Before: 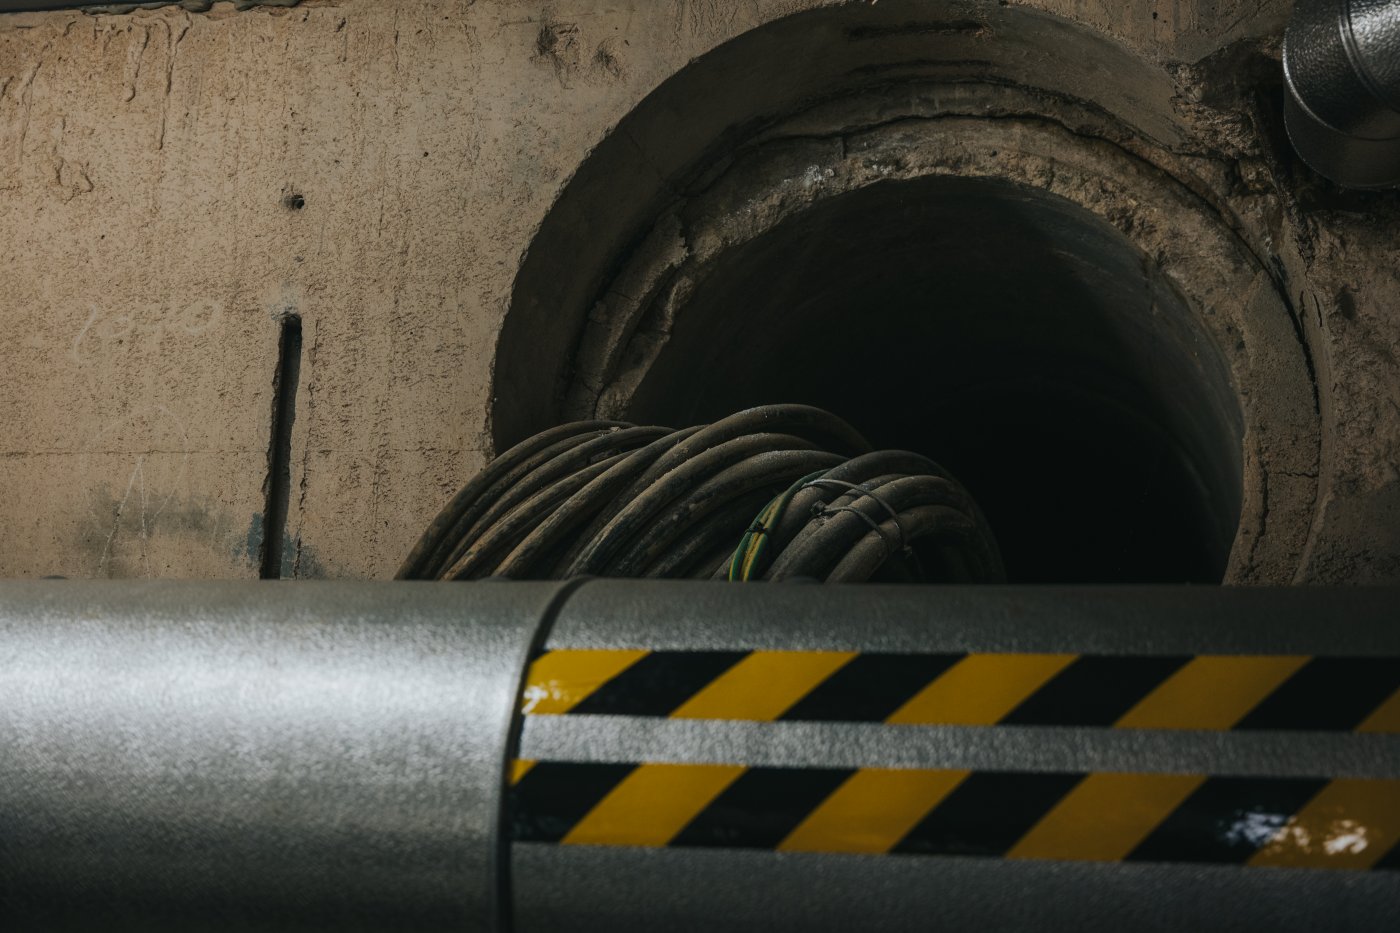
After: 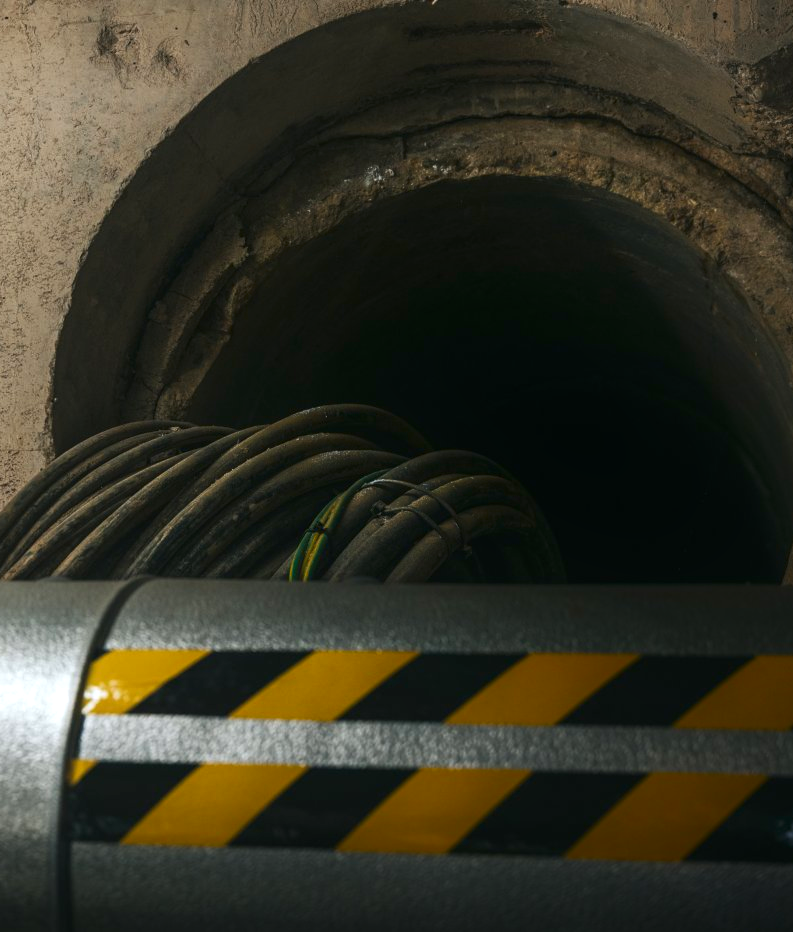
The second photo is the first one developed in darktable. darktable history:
crop: left 31.458%, top 0%, right 11.876%
shadows and highlights: shadows -54.3, highlights 86.09, soften with gaussian
exposure: exposure 0.74 EV, compensate highlight preservation false
